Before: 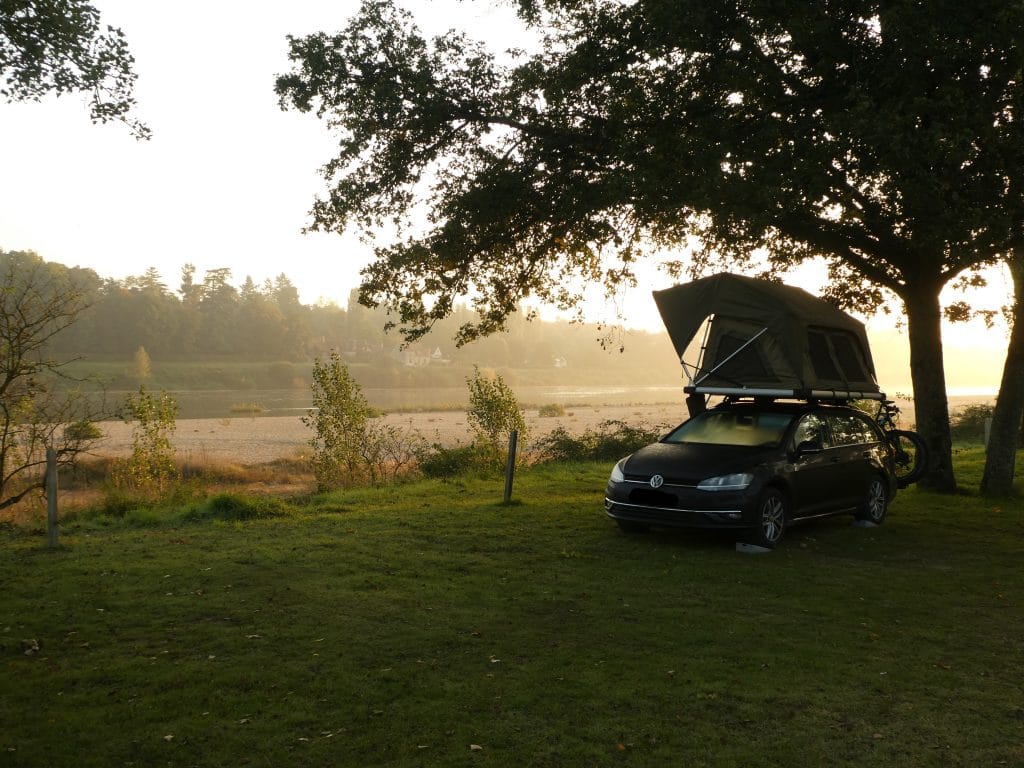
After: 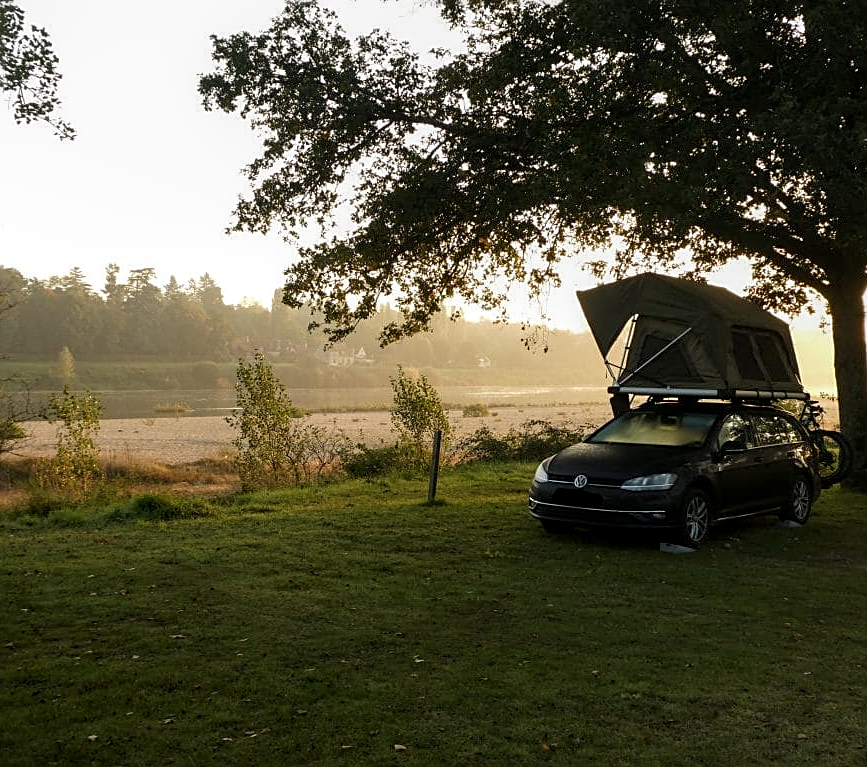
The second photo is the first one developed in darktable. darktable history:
local contrast: shadows 91%, midtone range 0.499
crop: left 7.435%, right 7.847%
sharpen: on, module defaults
